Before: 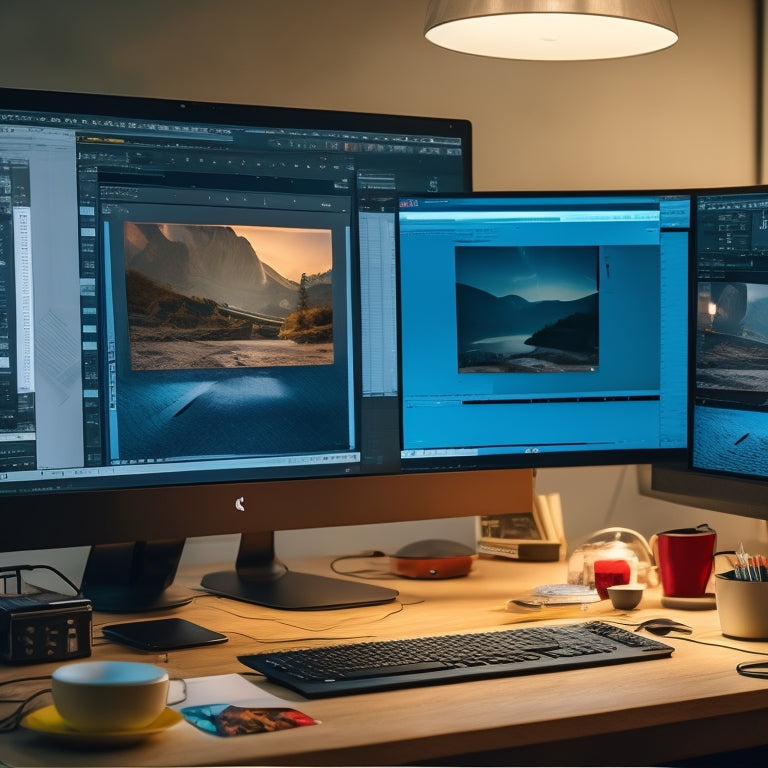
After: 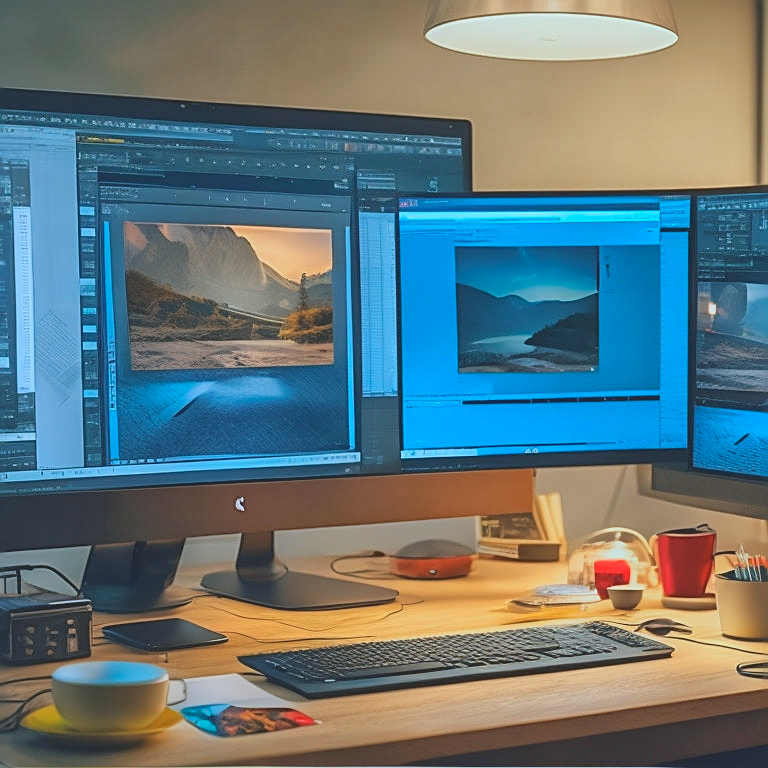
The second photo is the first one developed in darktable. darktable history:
color calibration: illuminant F (fluorescent), F source F9 (Cool White Deluxe 4150 K) – high CRI, x 0.374, y 0.373, temperature 4158.34 K
shadows and highlights: shadows -12.5, white point adjustment 4, highlights 28.33
contrast brightness saturation: contrast -0.28
global tonemap: drago (1, 100), detail 1
exposure: exposure 0.74 EV, compensate highlight preservation false
rotate and perspective: crop left 0, crop top 0
sharpen: on, module defaults
